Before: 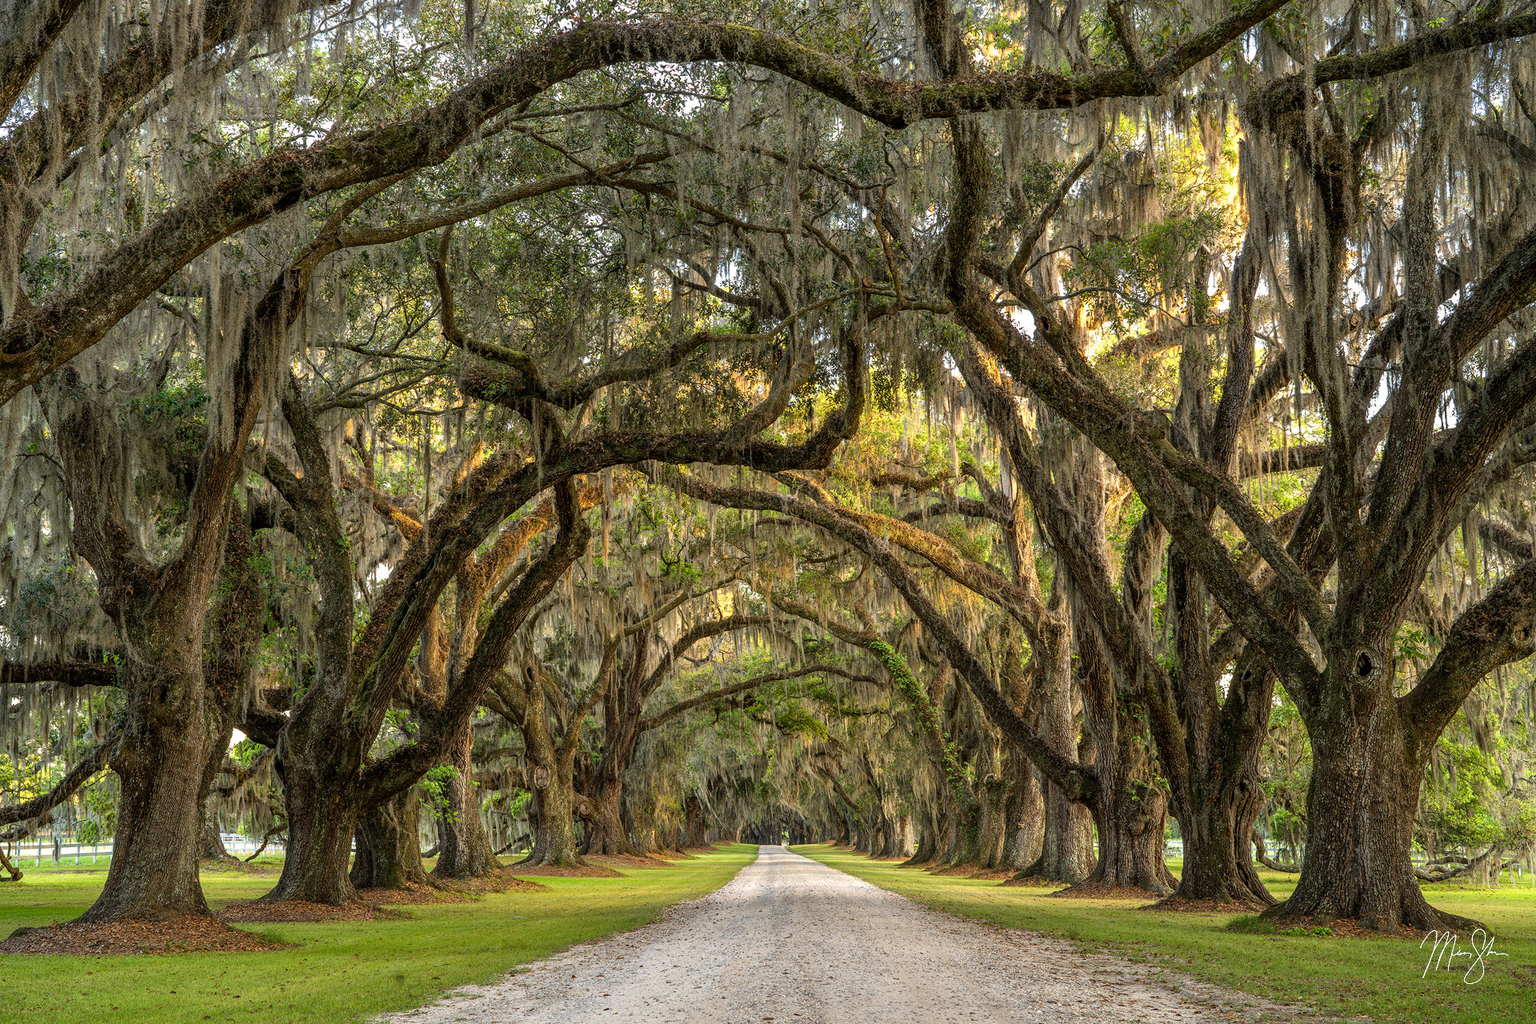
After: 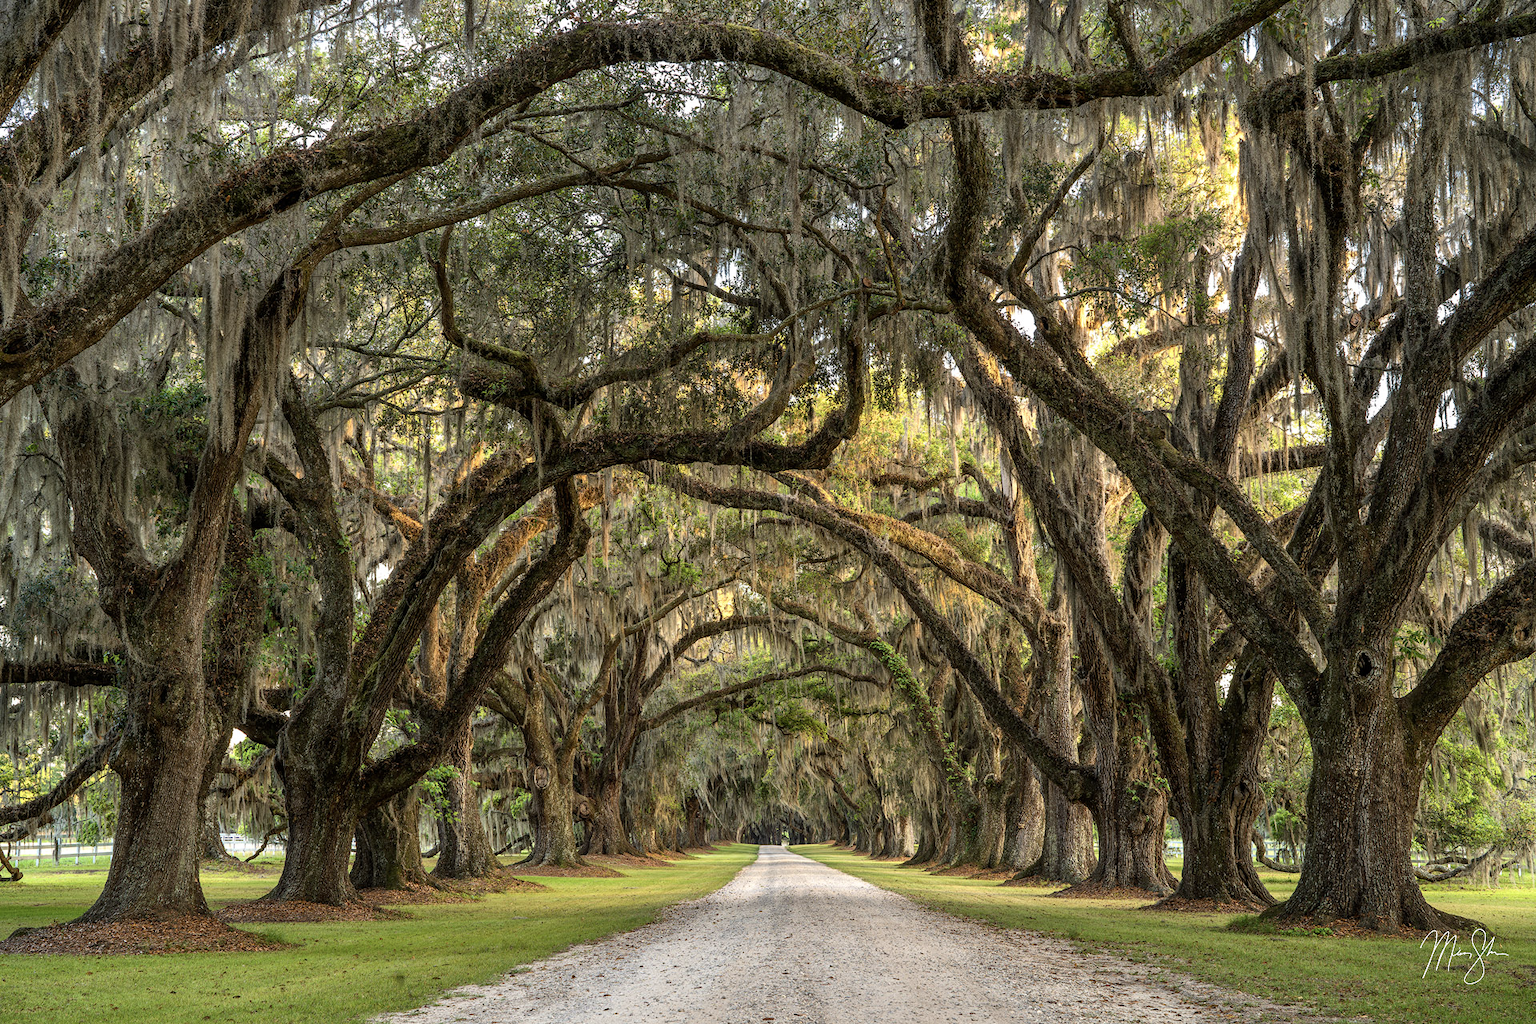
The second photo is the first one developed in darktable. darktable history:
contrast brightness saturation: contrast 0.108, saturation -0.173
